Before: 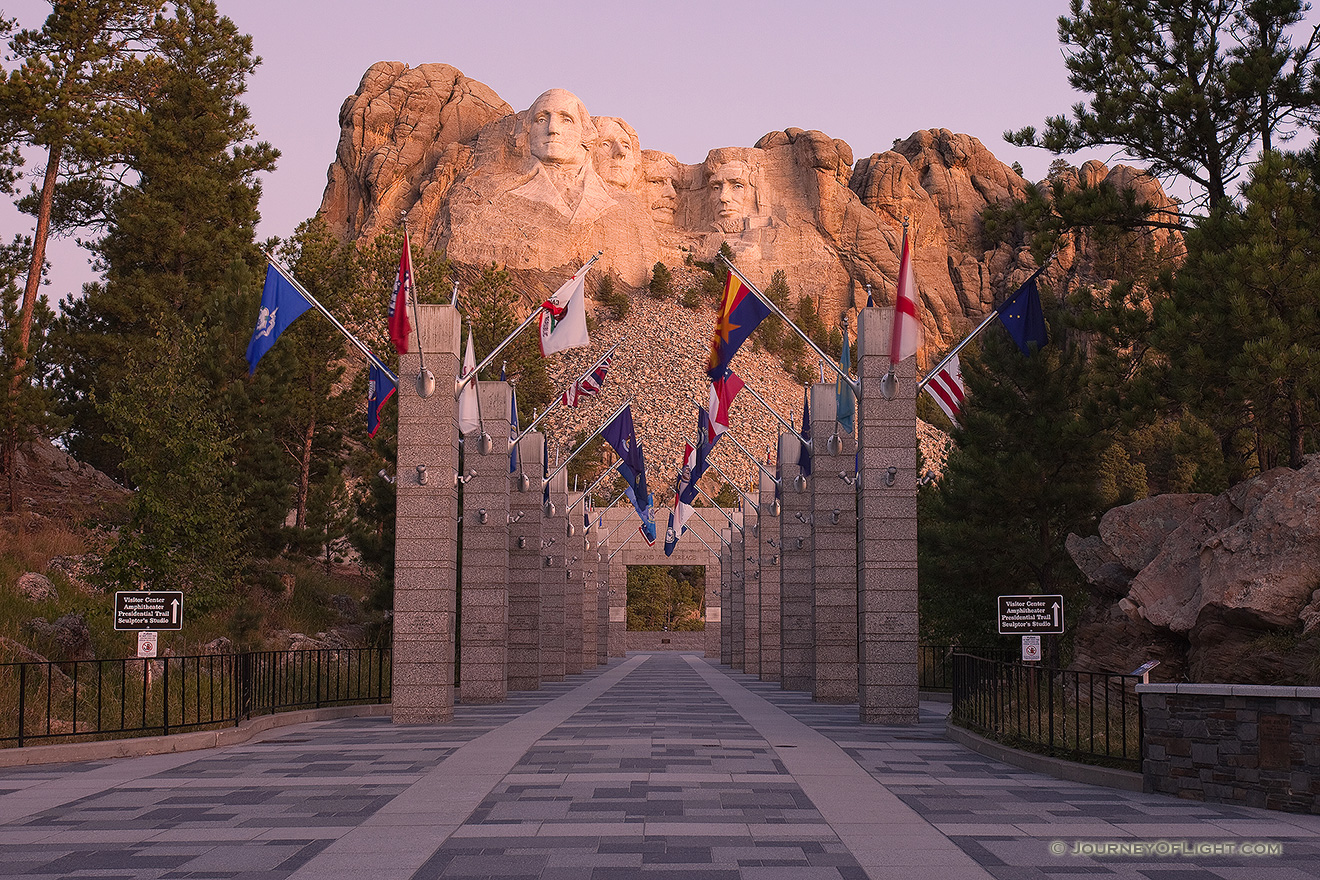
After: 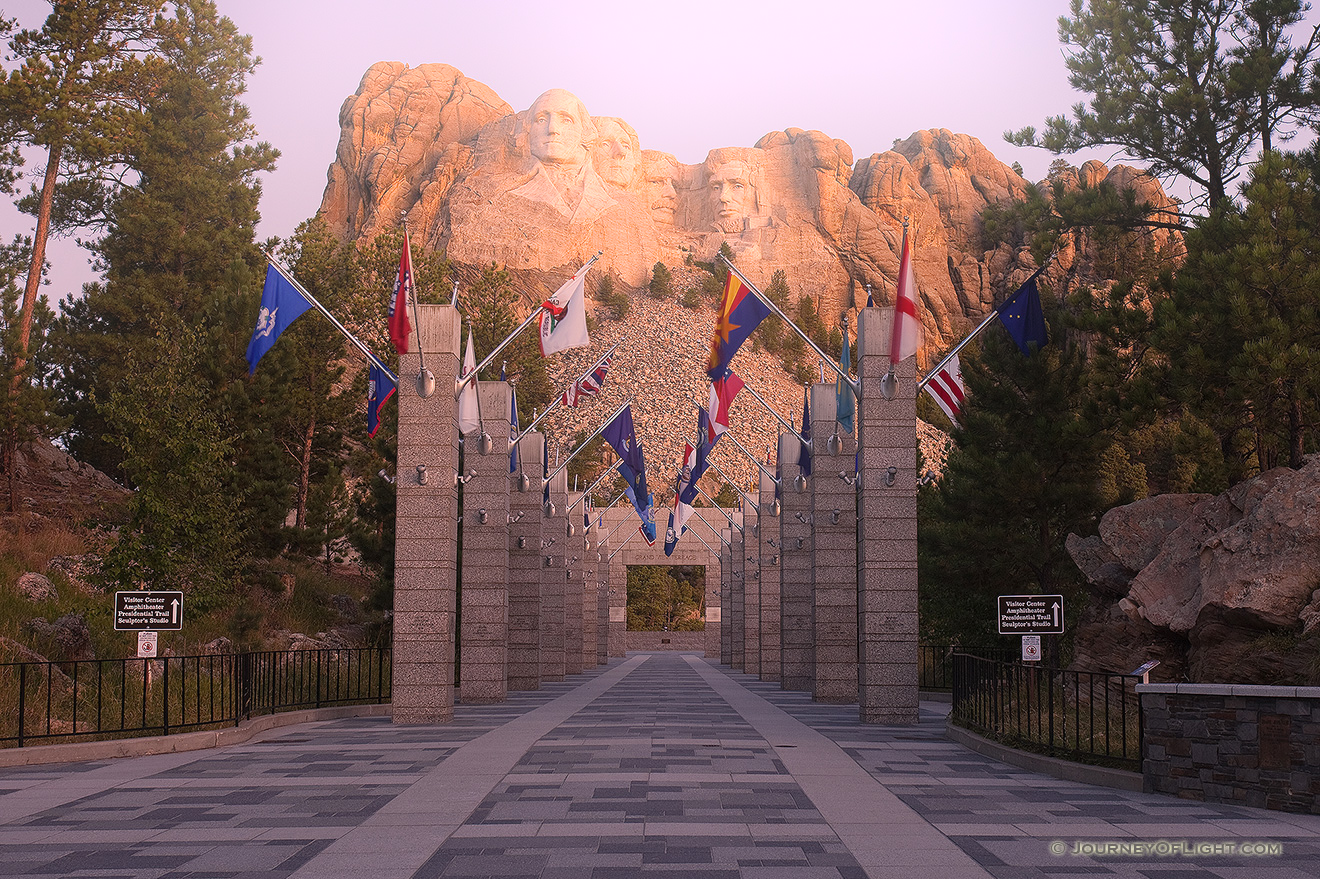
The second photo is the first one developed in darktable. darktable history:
bloom: on, module defaults
crop: bottom 0.071%
